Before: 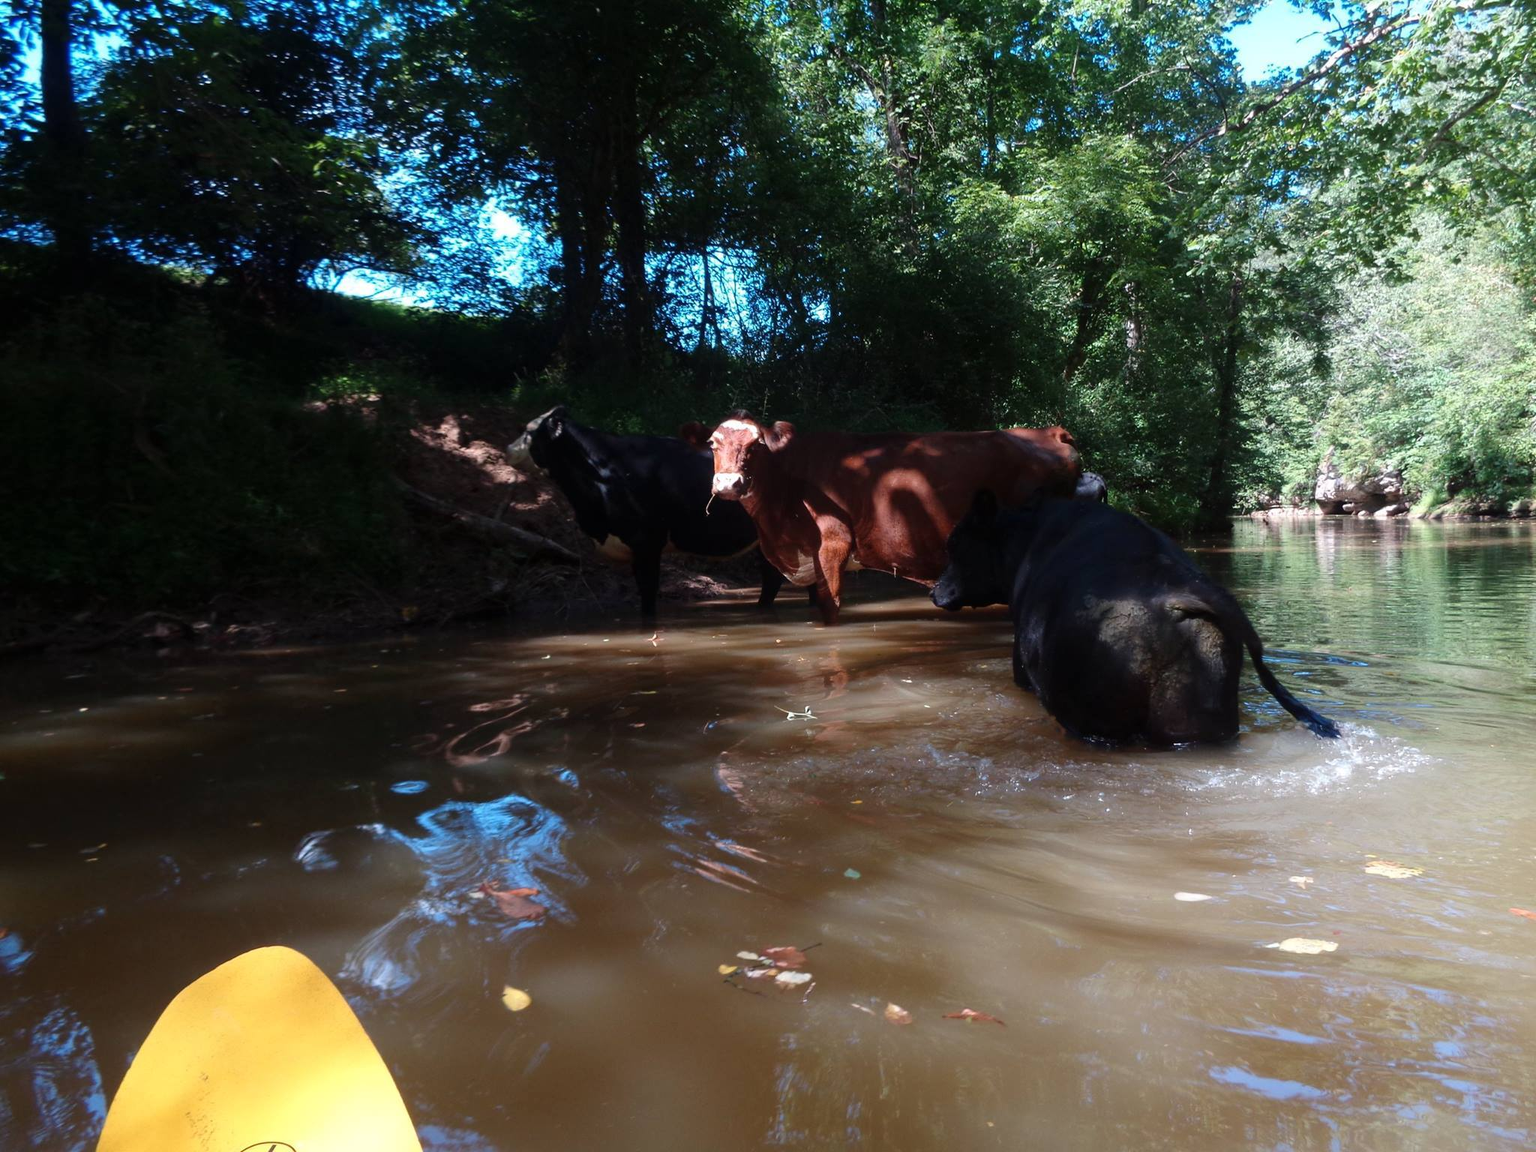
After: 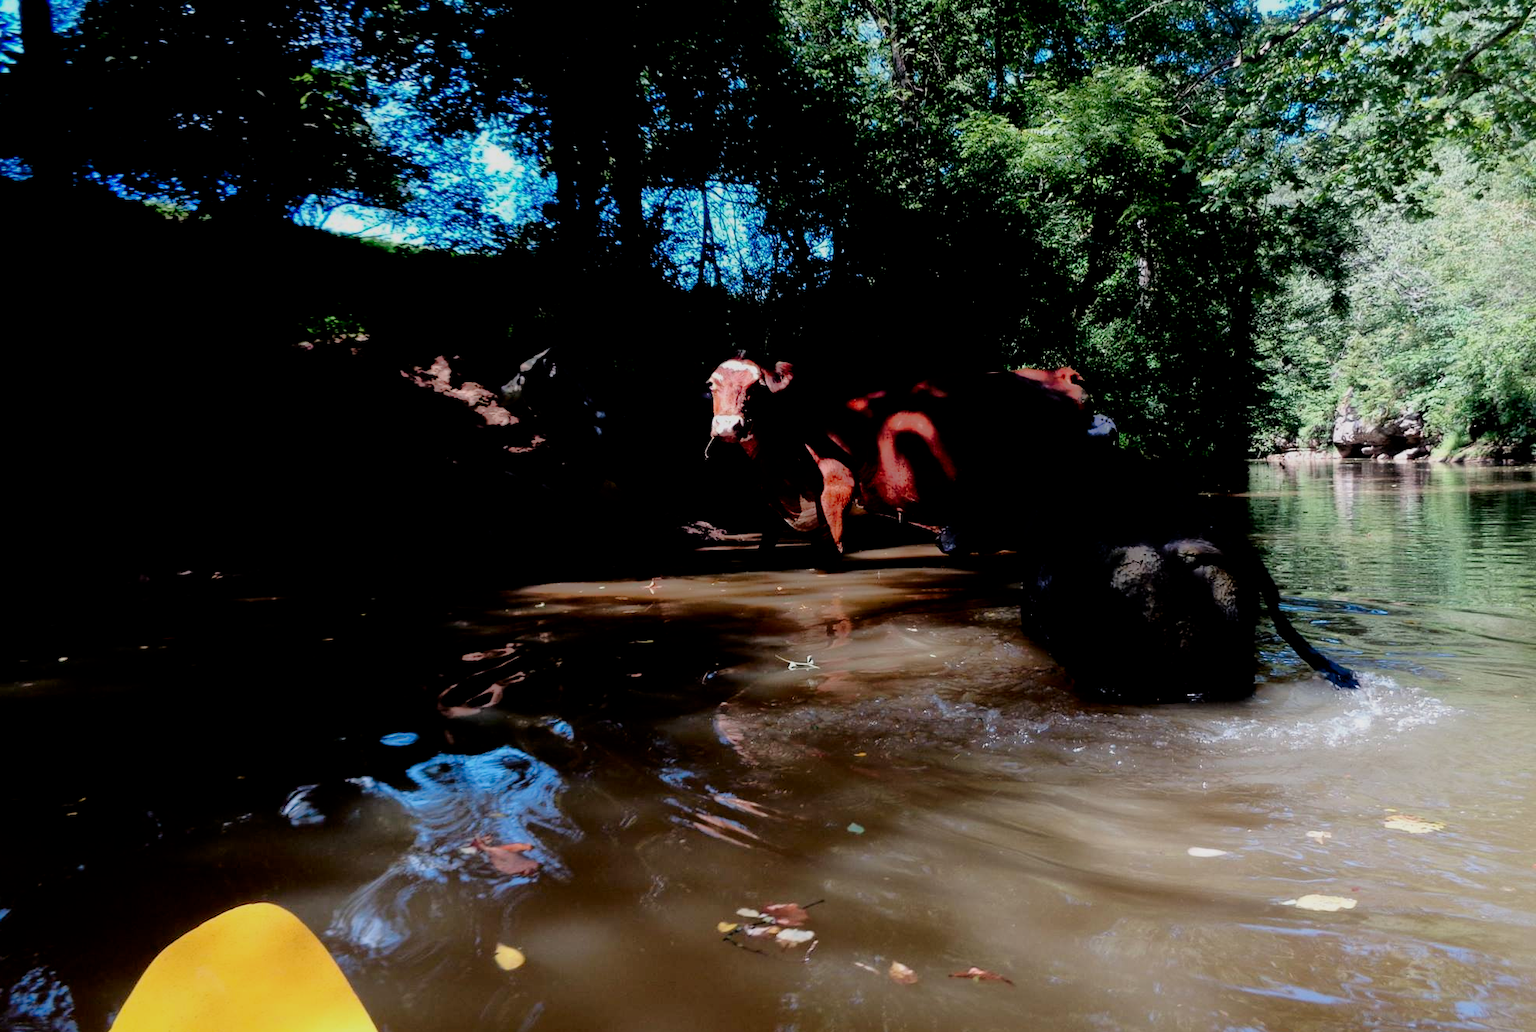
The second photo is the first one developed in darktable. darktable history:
crop: left 1.499%, top 6.169%, right 1.48%, bottom 6.881%
tone equalizer: edges refinement/feathering 500, mask exposure compensation -1.57 EV, preserve details no
contrast brightness saturation: contrast 0.197, brightness -0.113, saturation 0.096
shadows and highlights: on, module defaults
filmic rgb: black relative exposure -3.28 EV, white relative exposure 3.46 EV, hardness 2.36, contrast 1.104
